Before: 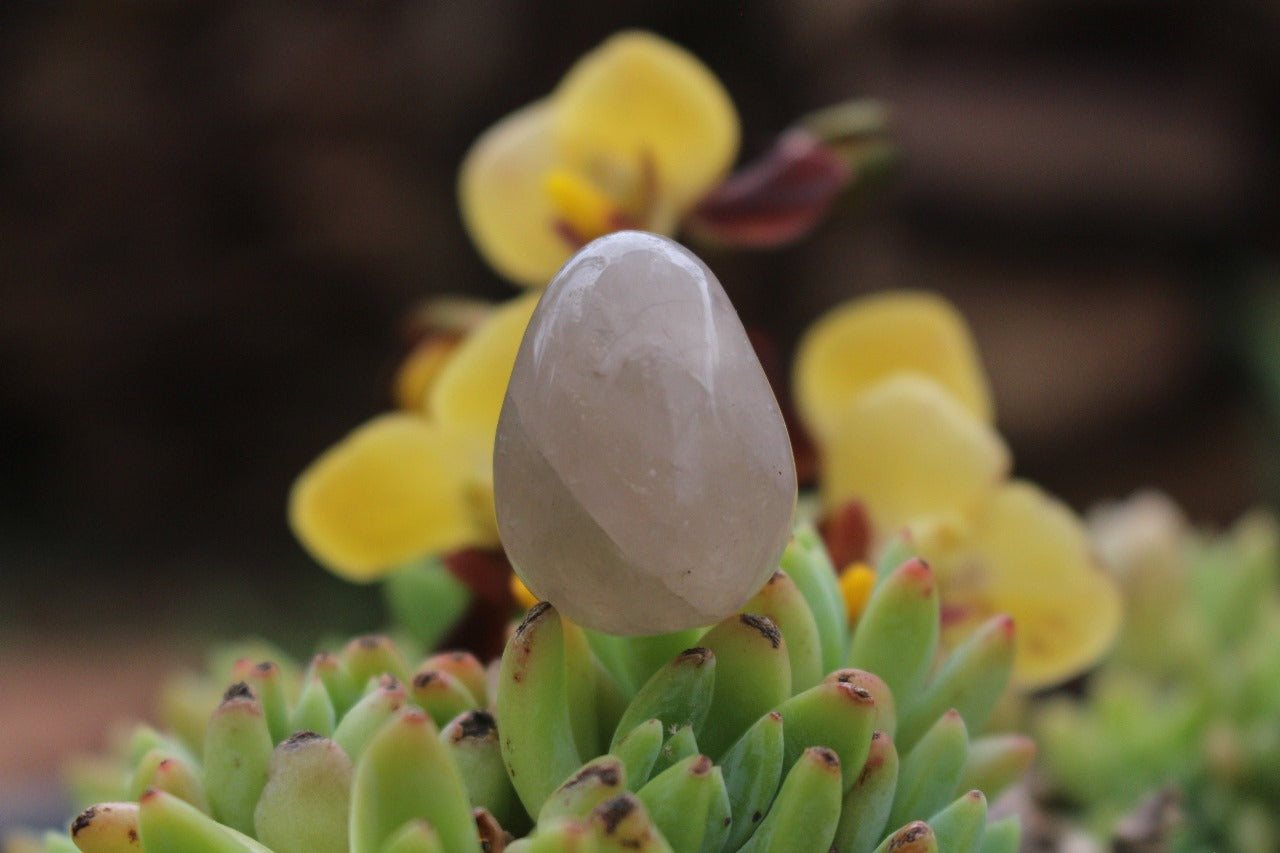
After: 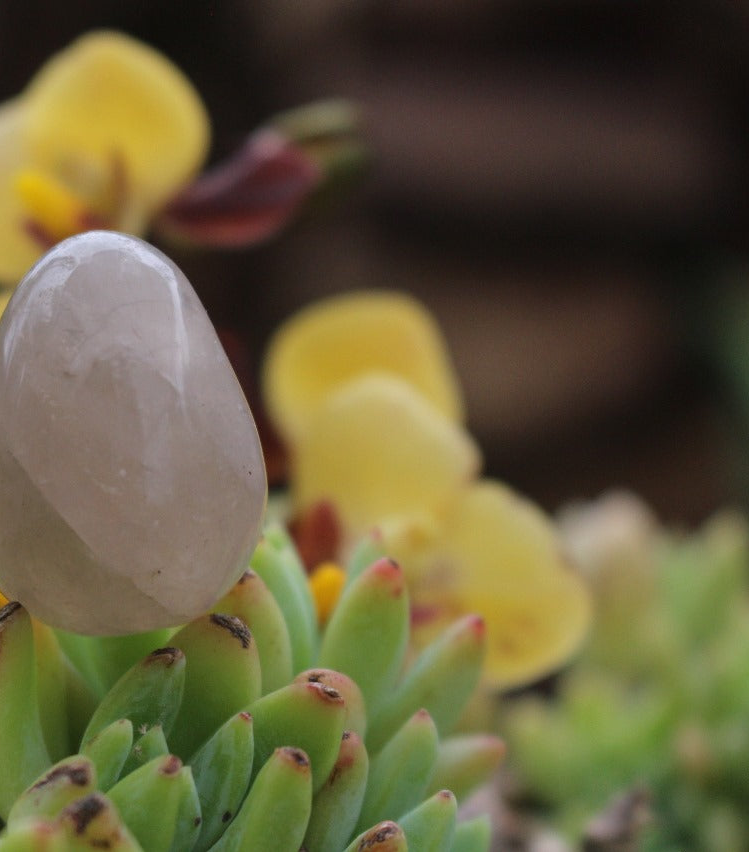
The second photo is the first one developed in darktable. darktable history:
crop: left 41.446%
